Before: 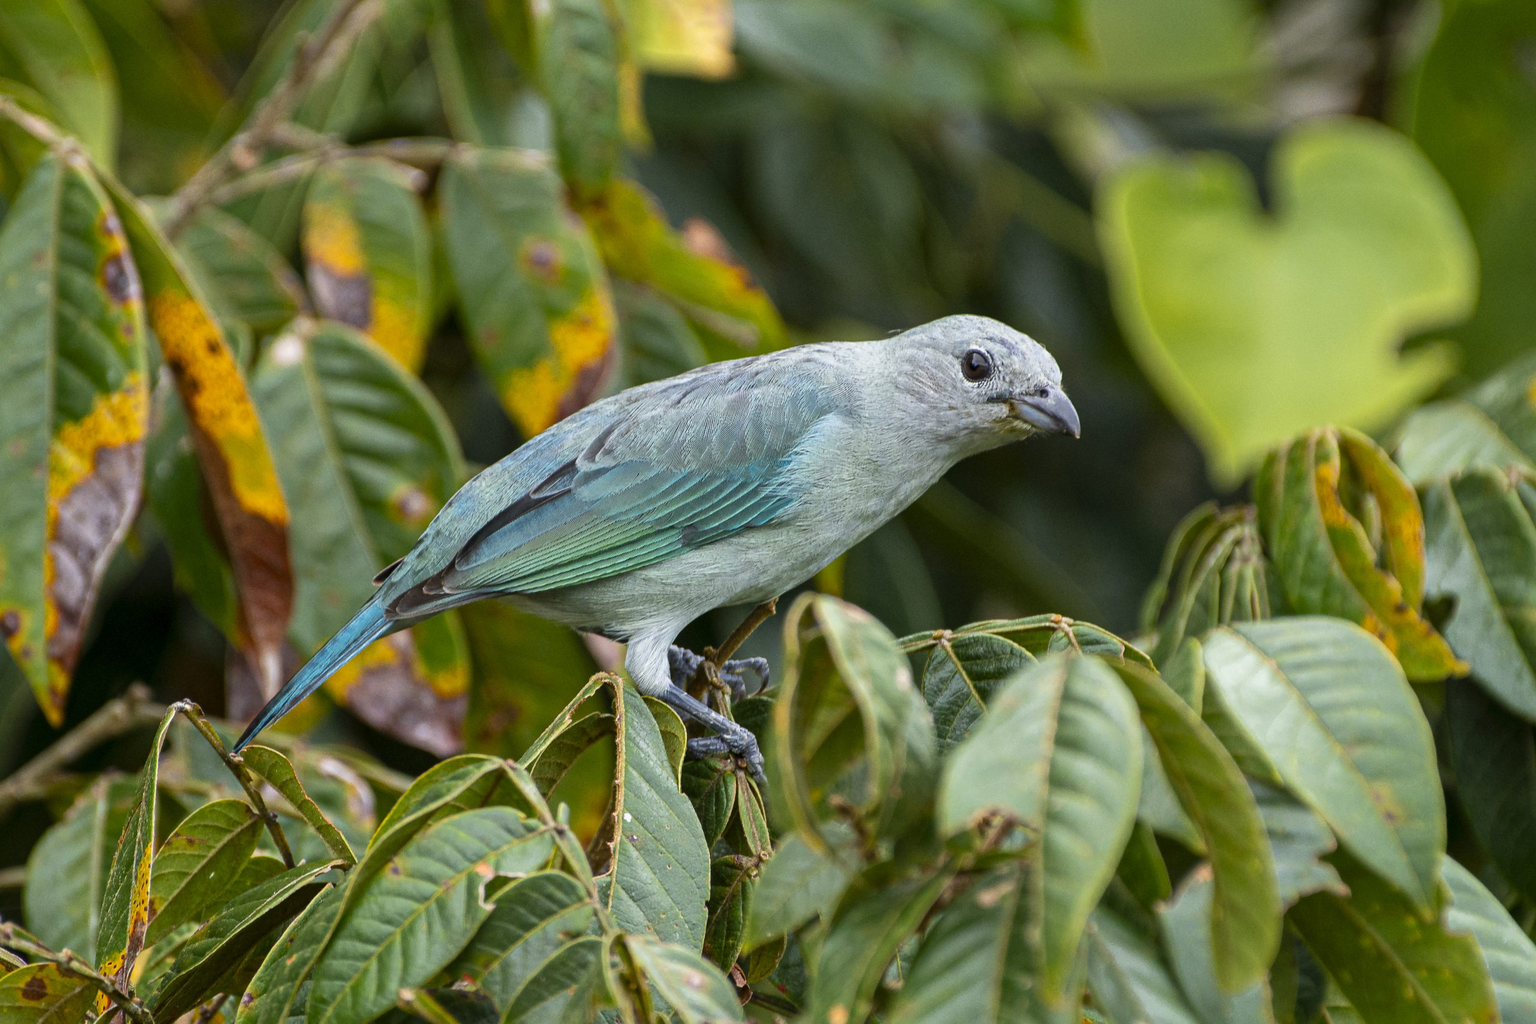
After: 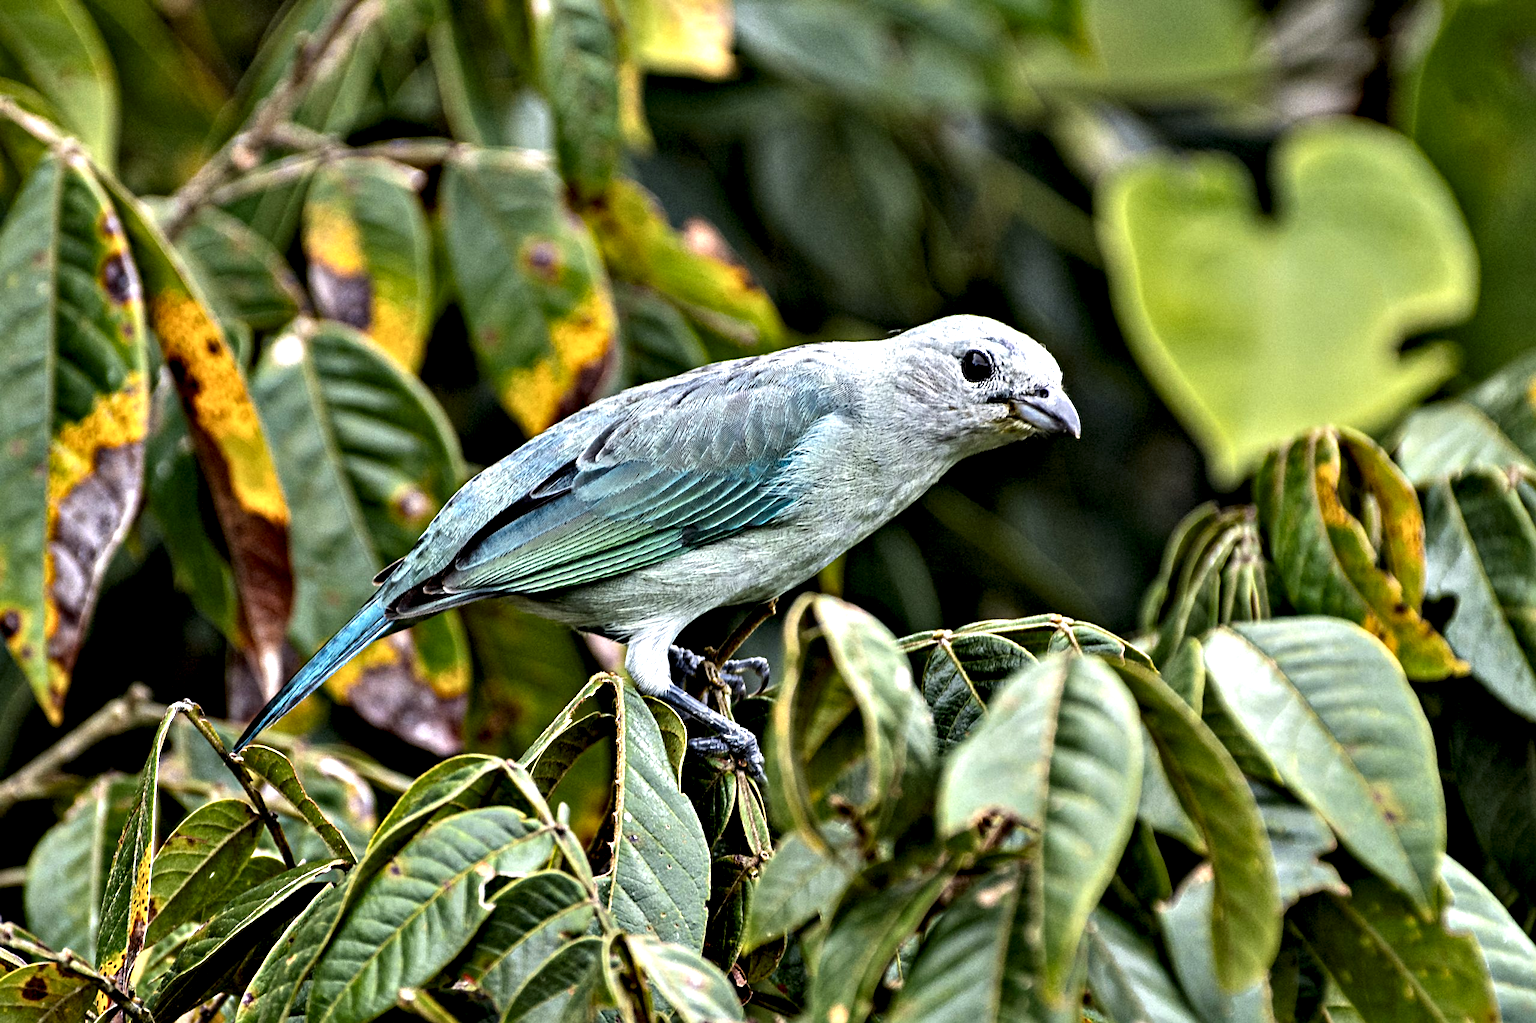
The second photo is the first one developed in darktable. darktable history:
contrast equalizer: octaves 7, y [[0.48, 0.654, 0.731, 0.706, 0.772, 0.382], [0.55 ×6], [0 ×6], [0 ×6], [0 ×6]]
sharpen: amount 0.2
